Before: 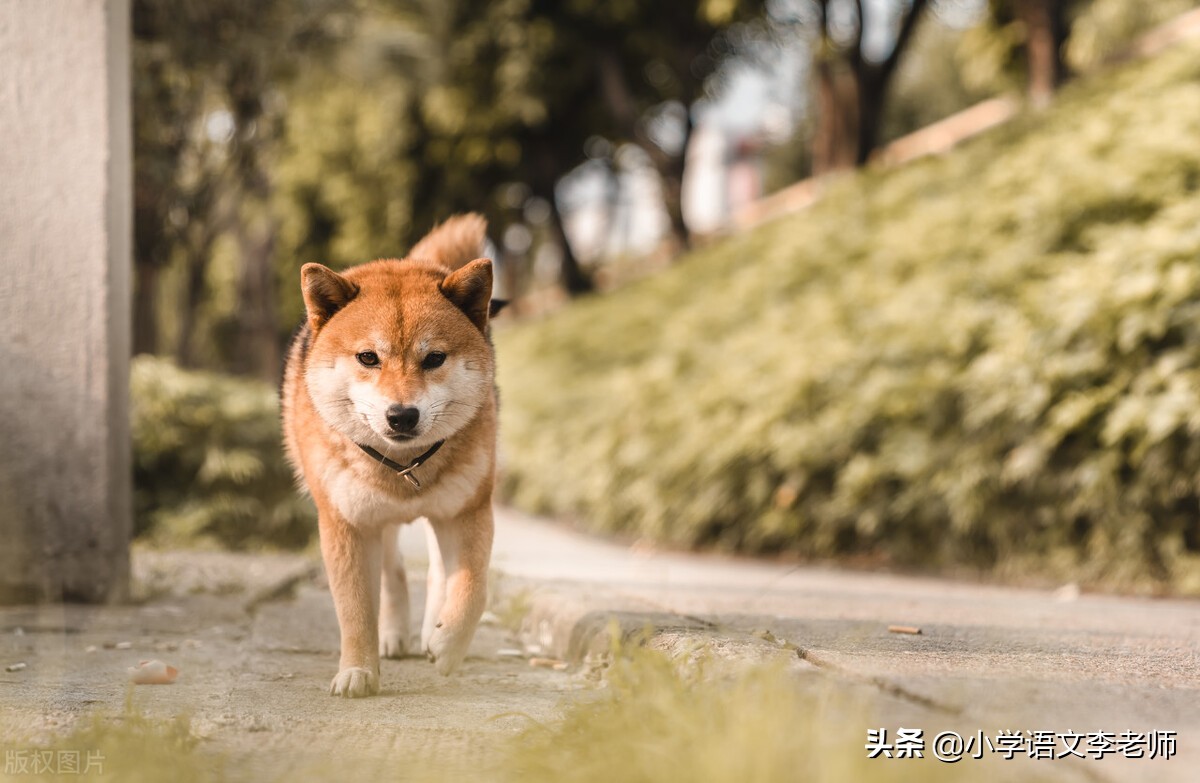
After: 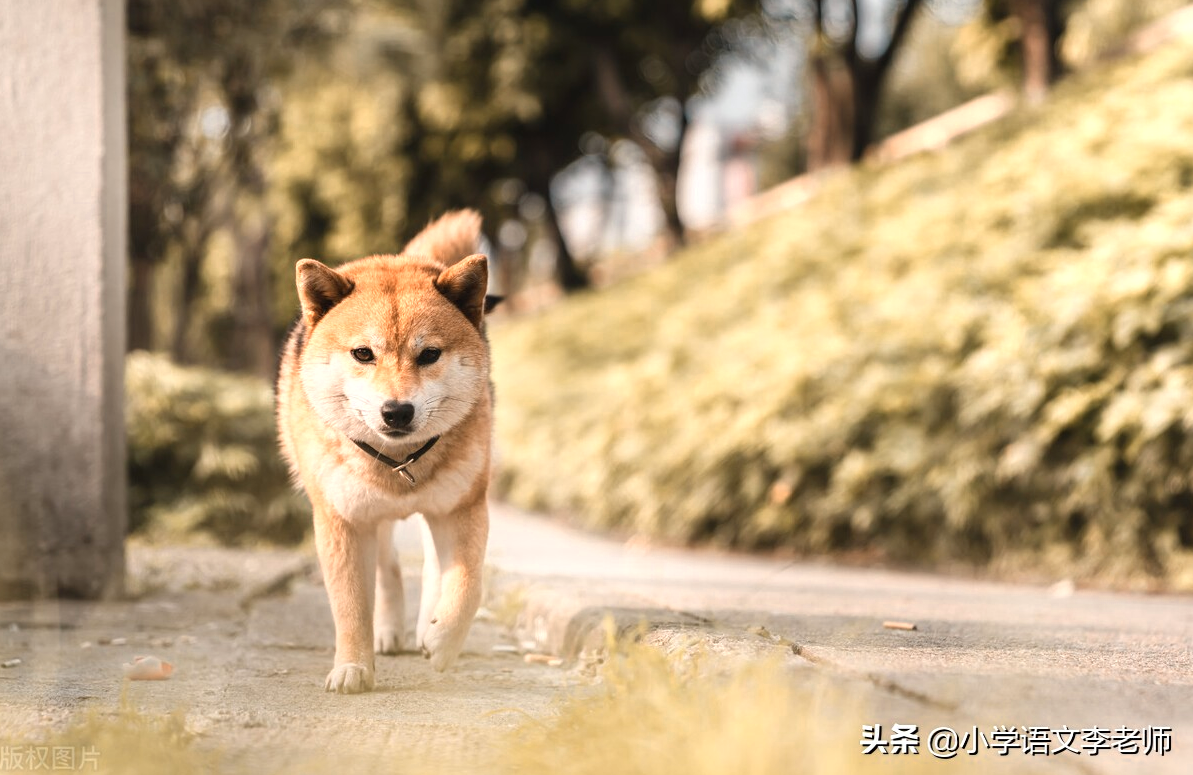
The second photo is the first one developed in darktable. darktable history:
color zones: curves: ch0 [(0.018, 0.548) (0.197, 0.654) (0.425, 0.447) (0.605, 0.658) (0.732, 0.579)]; ch1 [(0.105, 0.531) (0.224, 0.531) (0.386, 0.39) (0.618, 0.456) (0.732, 0.456) (0.956, 0.421)]; ch2 [(0.039, 0.583) (0.215, 0.465) (0.399, 0.544) (0.465, 0.548) (0.614, 0.447) (0.724, 0.43) (0.882, 0.623) (0.956, 0.632)]
crop: left 0.442%, top 0.516%, right 0.129%, bottom 0.457%
